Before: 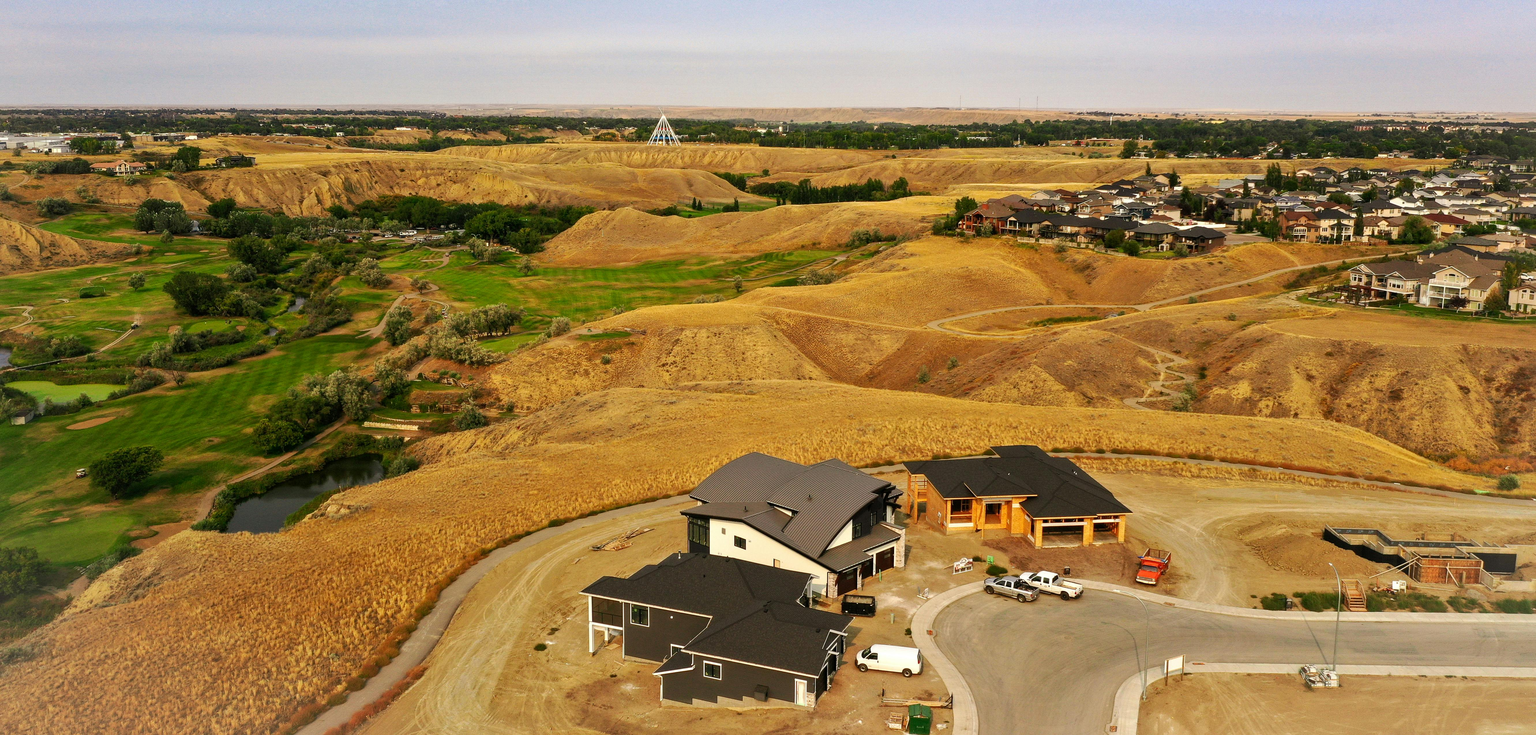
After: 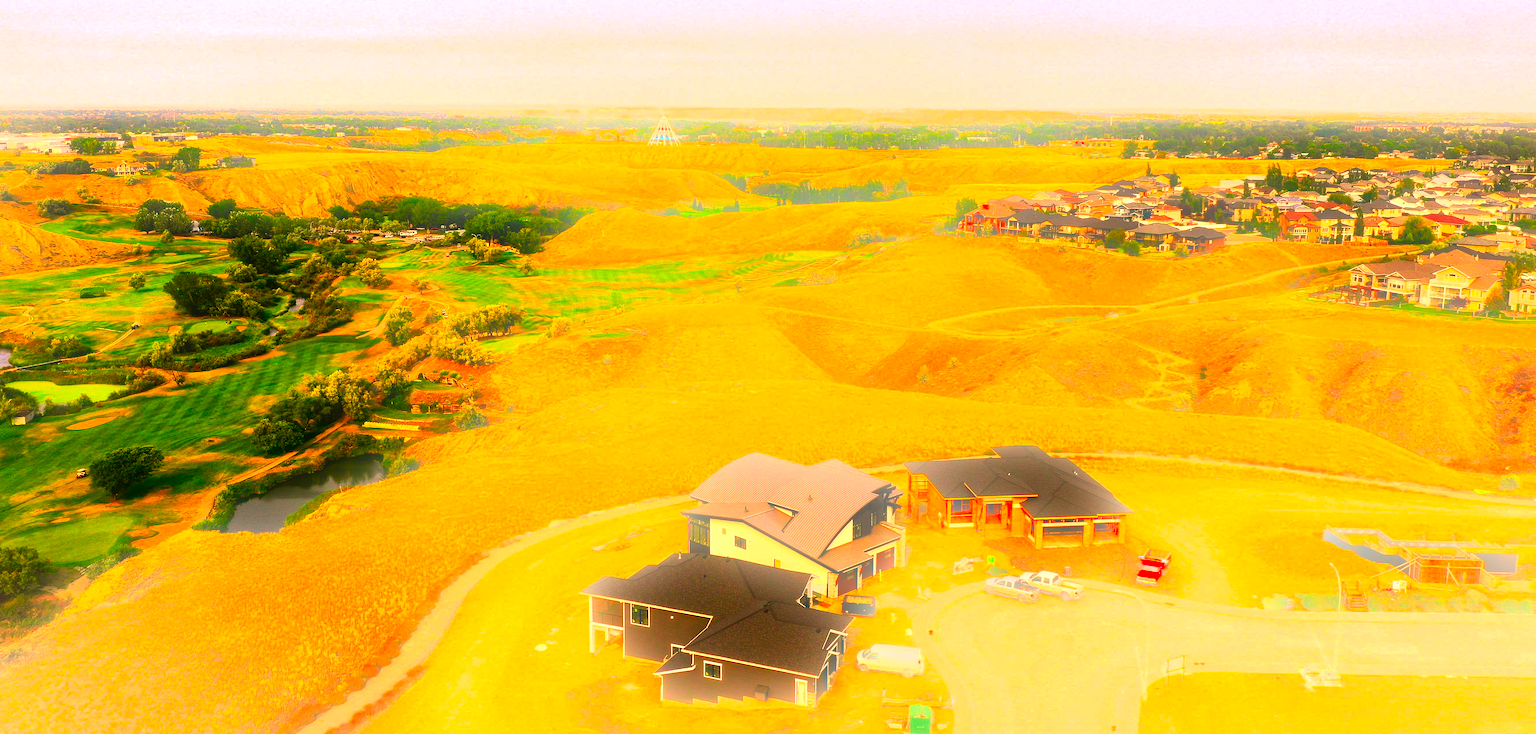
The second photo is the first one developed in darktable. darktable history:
white balance: red 1.127, blue 0.943
contrast brightness saturation: contrast 0.26, brightness 0.02, saturation 0.87
exposure: black level correction 0, exposure 0.9 EV, compensate exposure bias true, compensate highlight preservation false
bloom: on, module defaults
